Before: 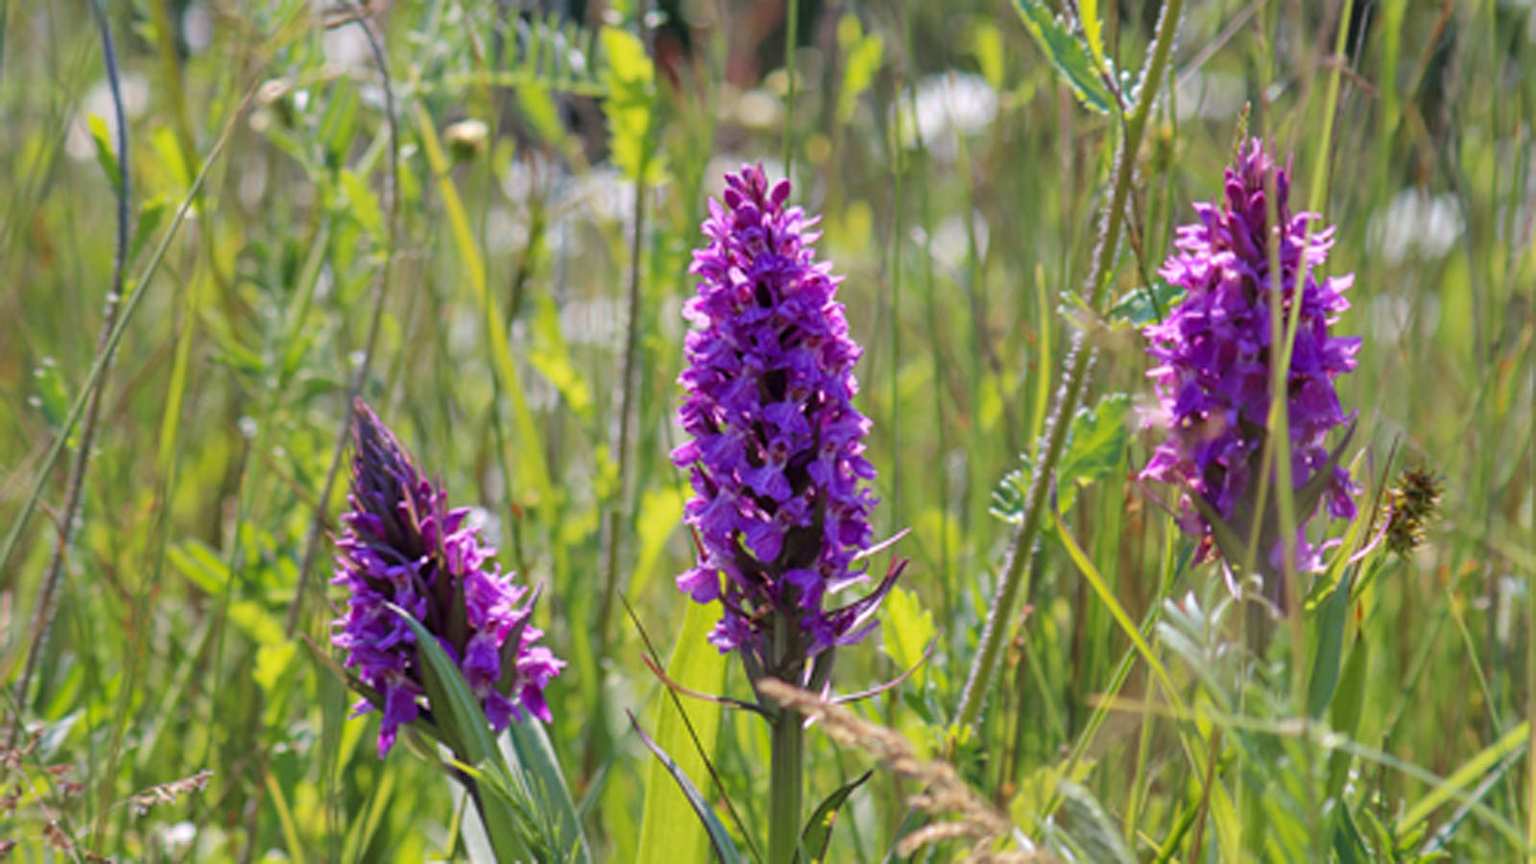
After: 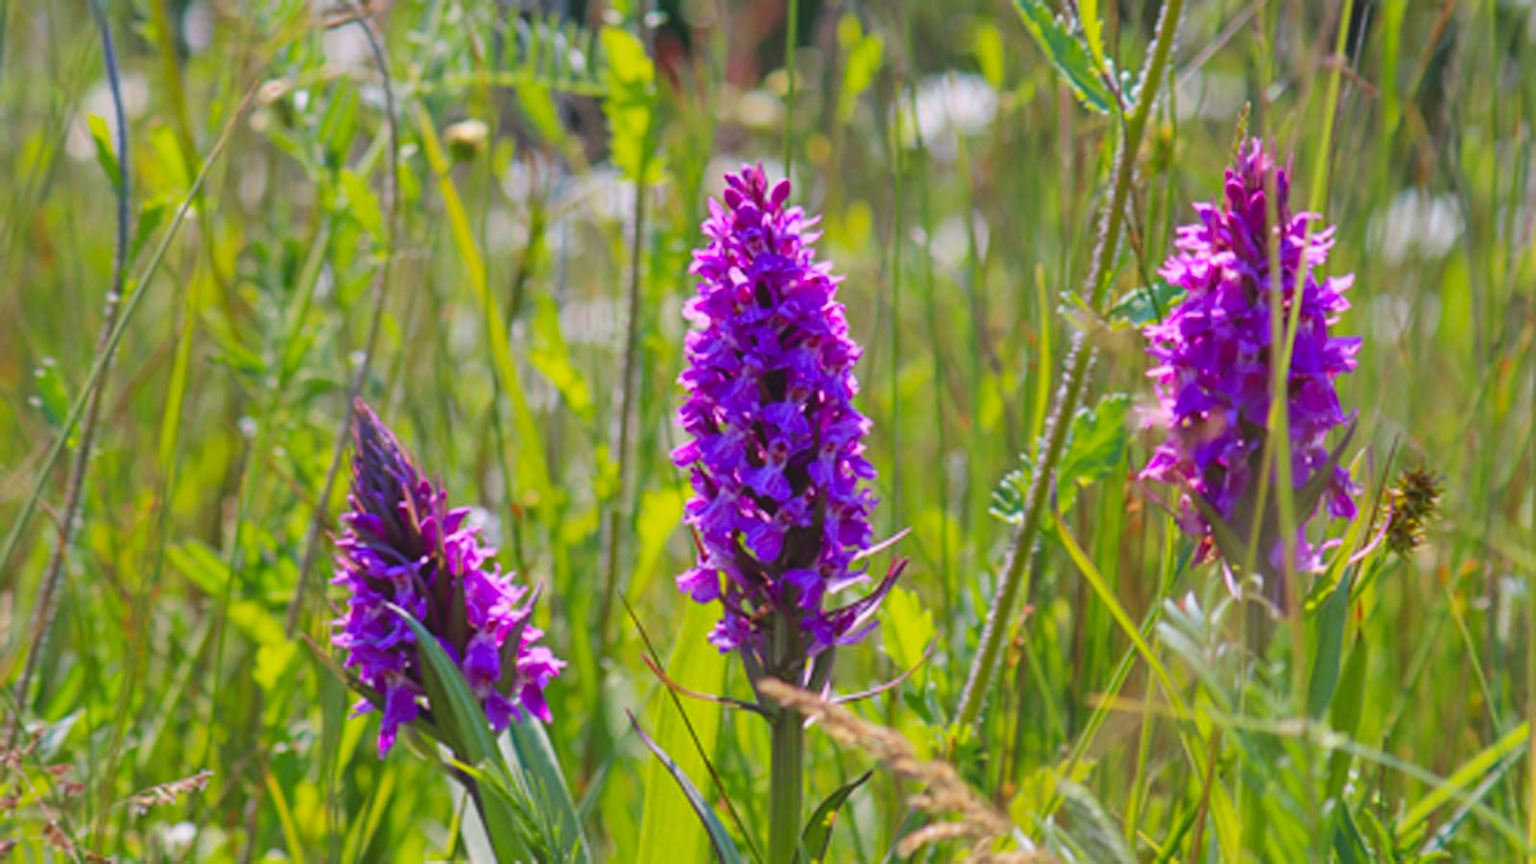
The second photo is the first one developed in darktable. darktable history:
contrast brightness saturation: contrast 0.087, saturation 0.283
local contrast: highlights 68%, shadows 68%, detail 84%, midtone range 0.325
exposure: compensate highlight preservation false
